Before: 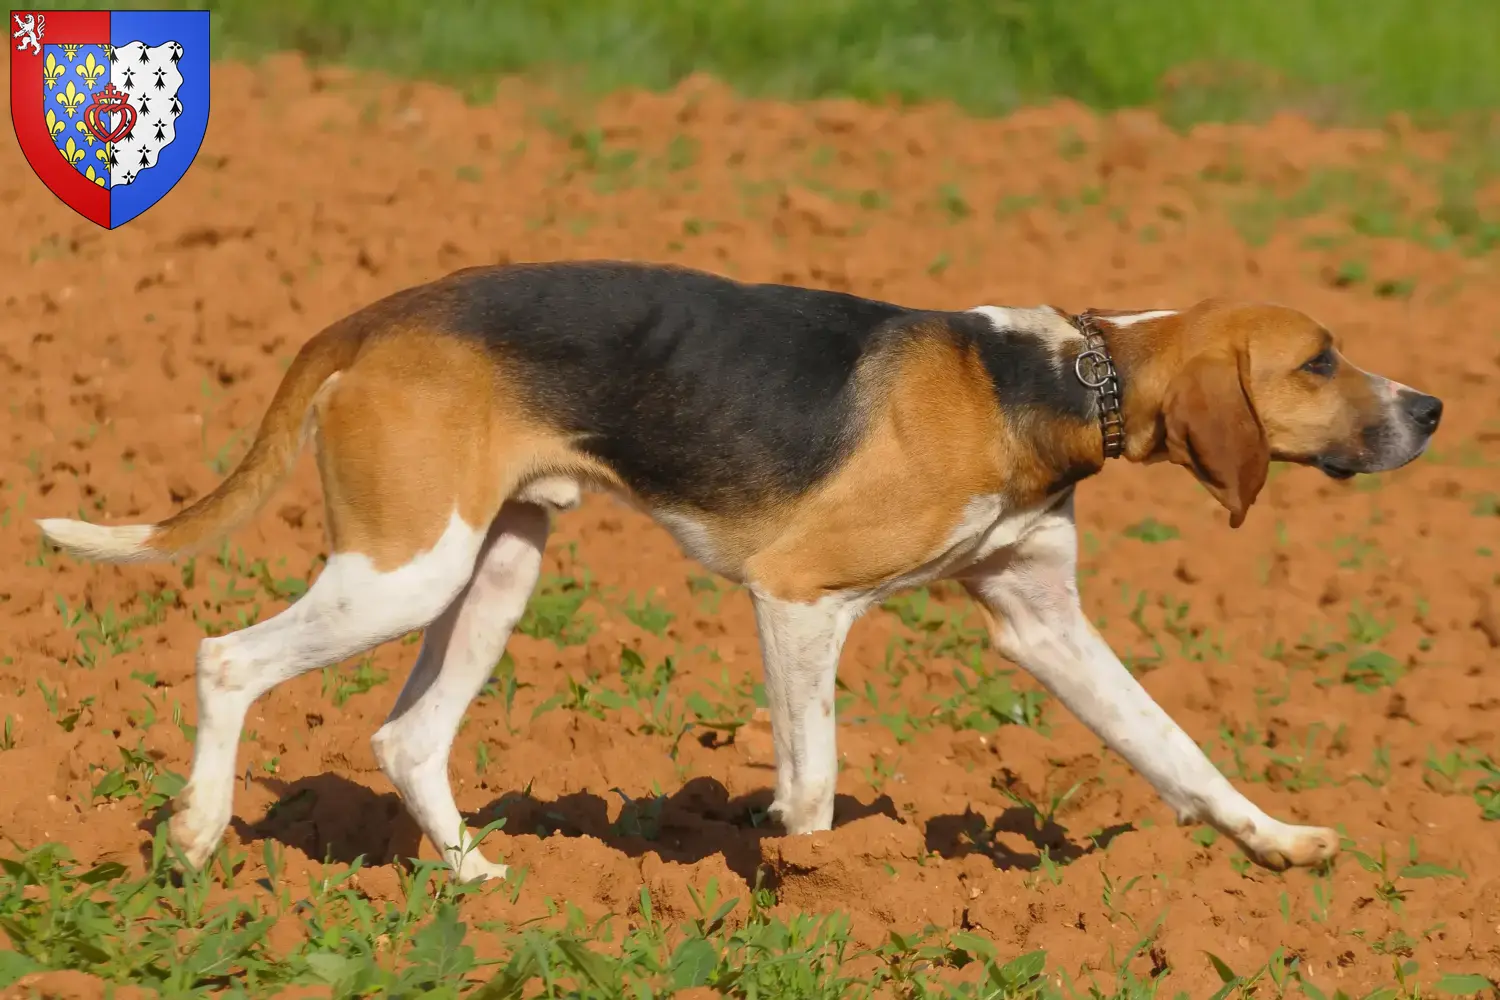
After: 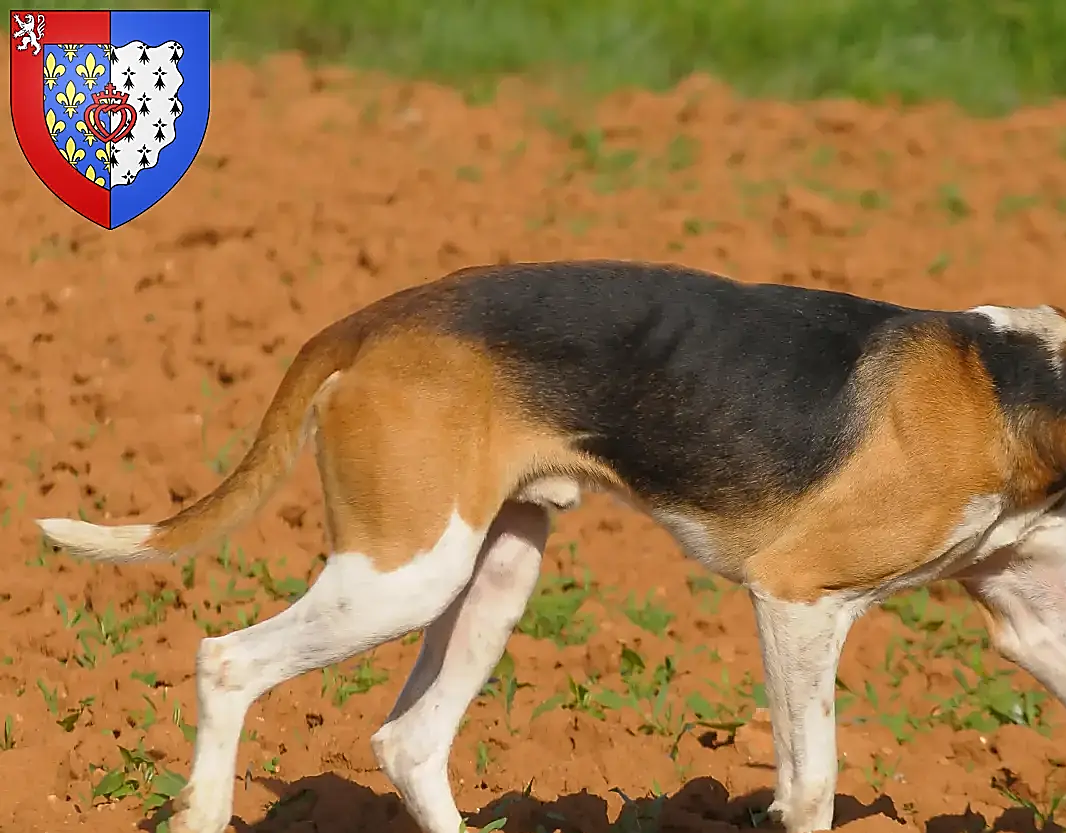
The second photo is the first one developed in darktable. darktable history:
crop: right 28.885%, bottom 16.626%
tone equalizer: on, module defaults
sharpen: radius 1.4, amount 1.25, threshold 0.7
rgb levels: preserve colors max RGB
